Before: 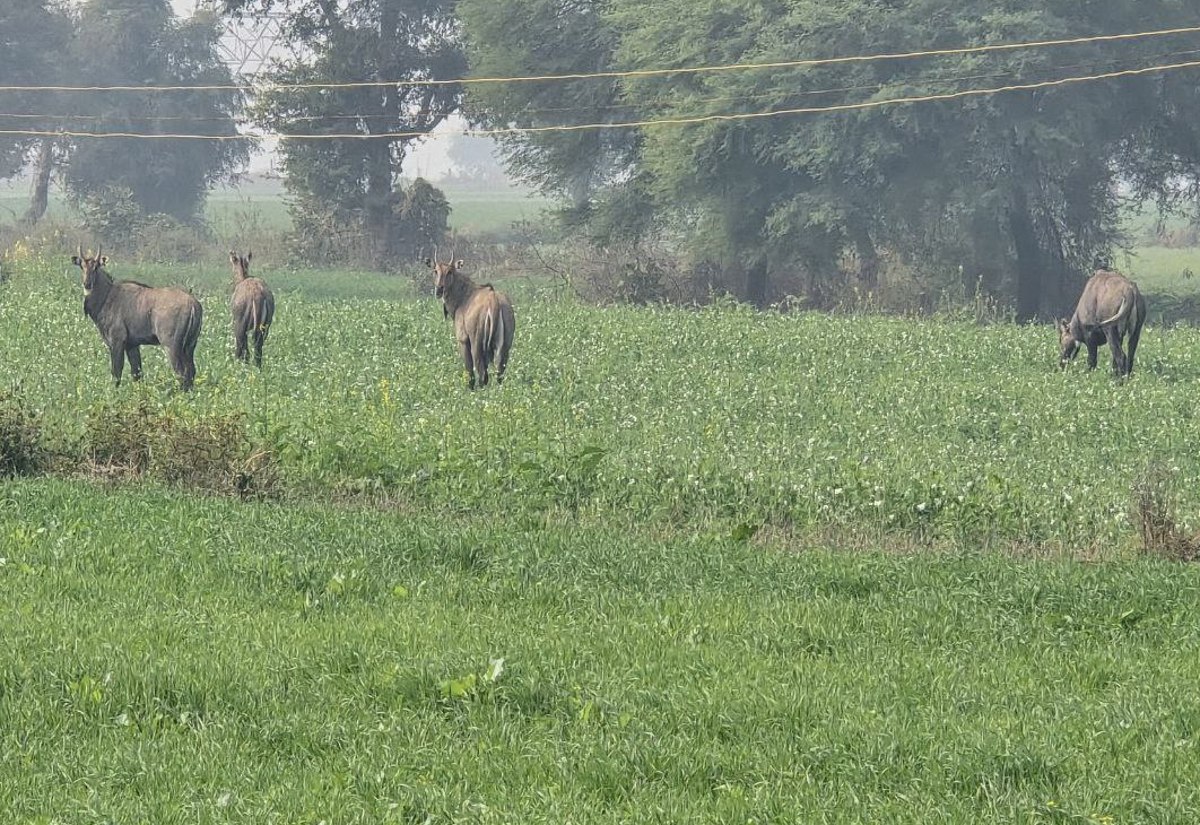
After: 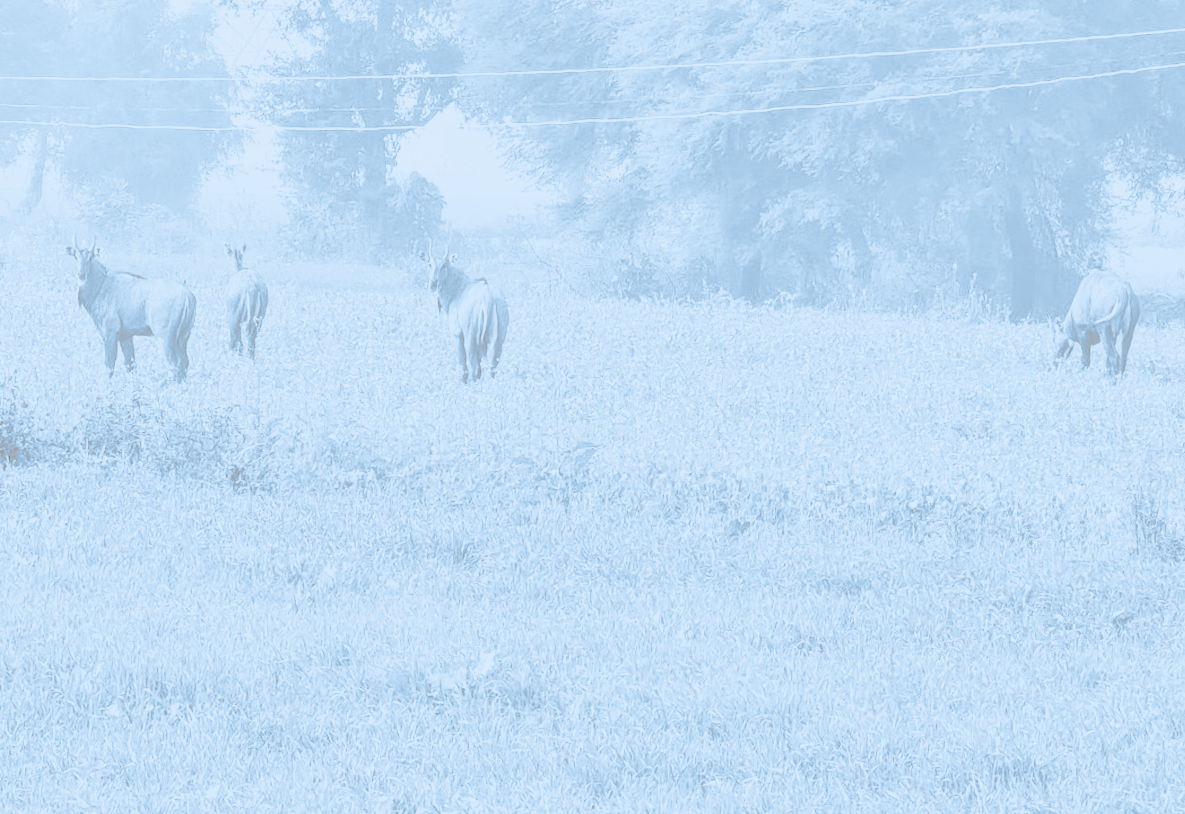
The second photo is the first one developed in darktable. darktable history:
base curve: curves: ch0 [(0, 0) (0.007, 0.004) (0.027, 0.03) (0.046, 0.07) (0.207, 0.54) (0.442, 0.872) (0.673, 0.972) (1, 1)], preserve colors none
monochrome: on, module defaults
color correction: highlights a* -4.18, highlights b* -10.81
crop and rotate: angle -0.5°
split-toning: shadows › hue 351.18°, shadows › saturation 0.86, highlights › hue 218.82°, highlights › saturation 0.73, balance -19.167
exposure: black level correction -0.005, exposure 0.054 EV, compensate highlight preservation false
contrast brightness saturation: contrast -0.32, brightness 0.75, saturation -0.78
tone curve: curves: ch0 [(0, 0.01) (0.037, 0.032) (0.131, 0.108) (0.275, 0.256) (0.483, 0.512) (0.61, 0.665) (0.696, 0.742) (0.792, 0.819) (0.911, 0.925) (0.997, 0.995)]; ch1 [(0, 0) (0.308, 0.29) (0.425, 0.411) (0.492, 0.488) (0.507, 0.503) (0.53, 0.532) (0.573, 0.586) (0.683, 0.702) (0.746, 0.77) (1, 1)]; ch2 [(0, 0) (0.246, 0.233) (0.36, 0.352) (0.415, 0.415) (0.485, 0.487) (0.502, 0.504) (0.525, 0.518) (0.539, 0.539) (0.587, 0.594) (0.636, 0.652) (0.711, 0.729) (0.845, 0.855) (0.998, 0.977)], color space Lab, independent channels, preserve colors none
